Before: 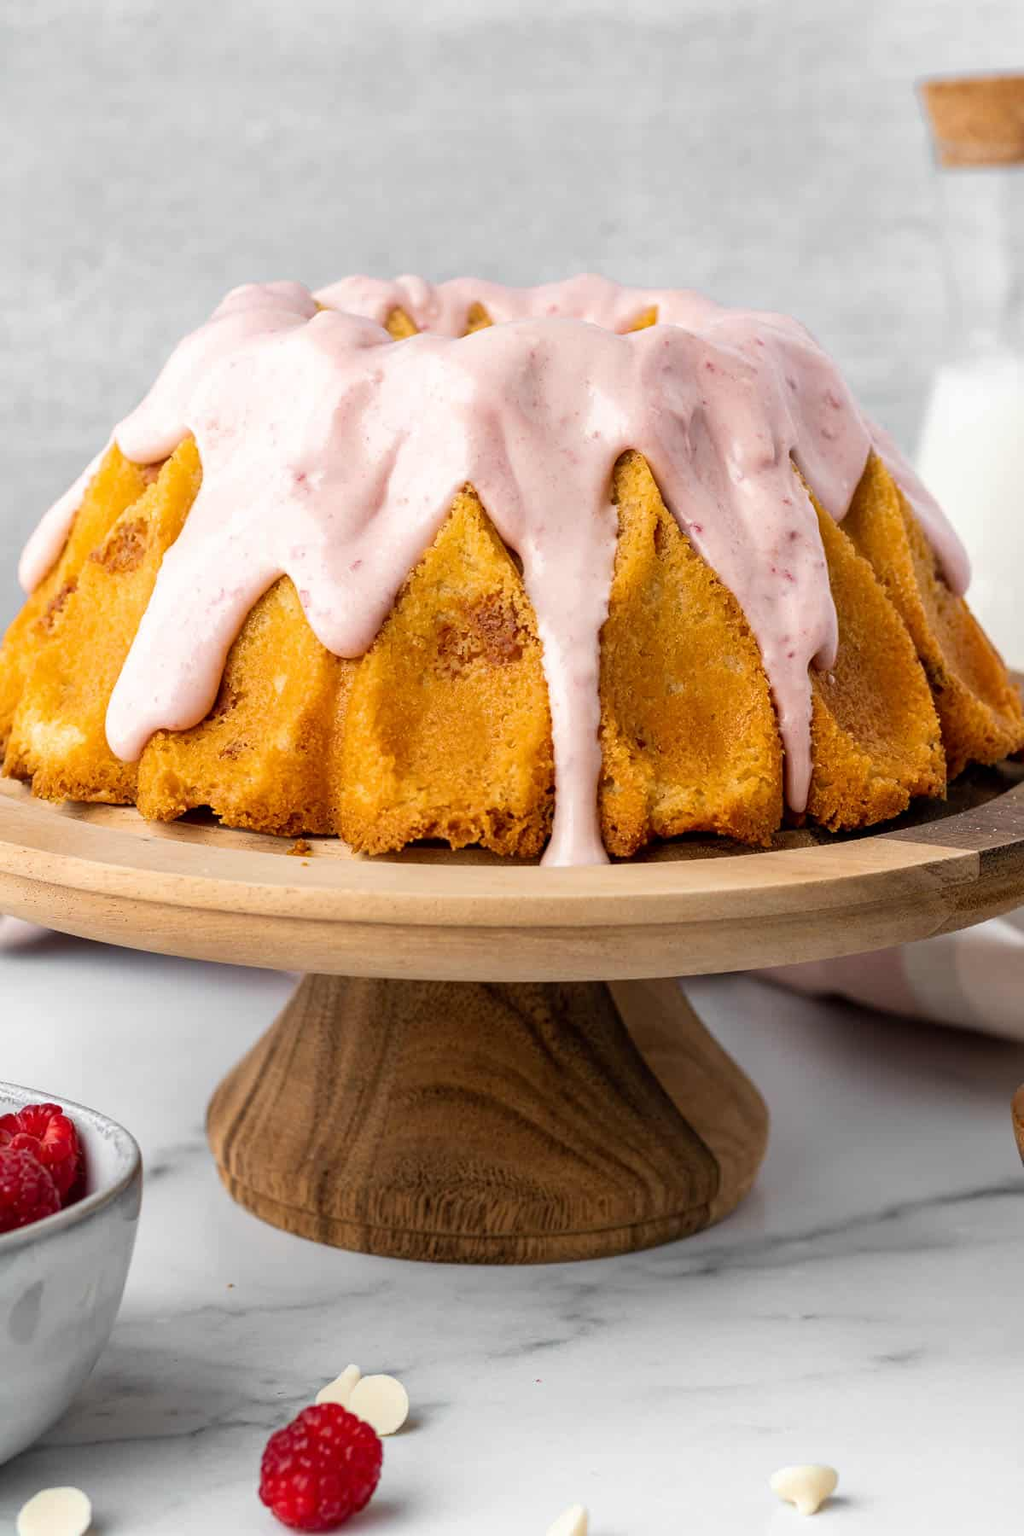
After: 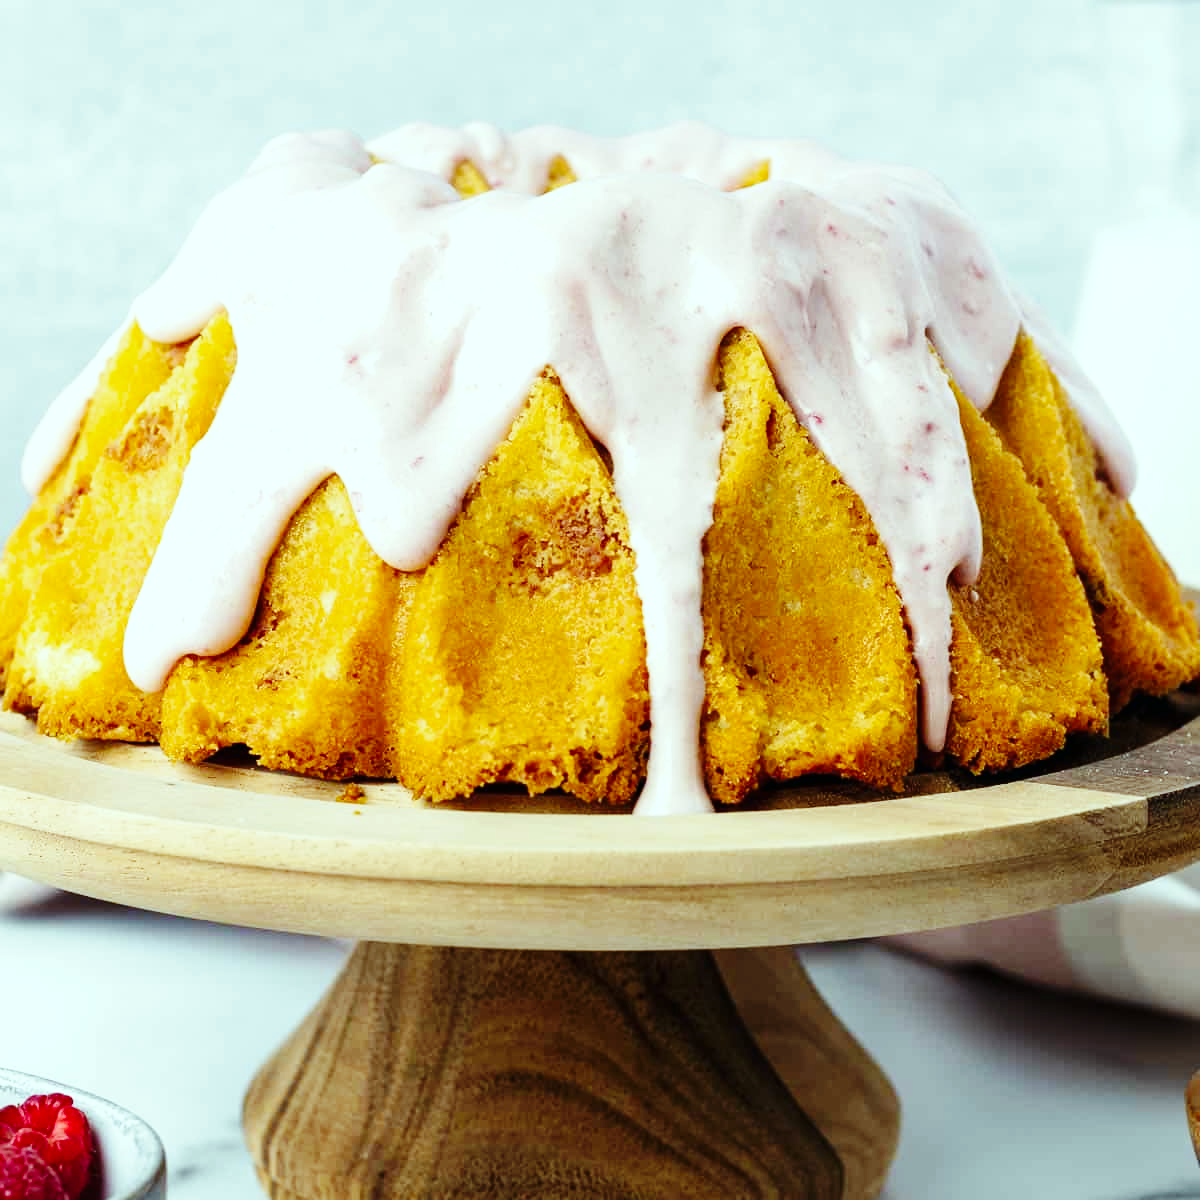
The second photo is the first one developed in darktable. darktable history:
base curve: curves: ch0 [(0, 0) (0.036, 0.025) (0.121, 0.166) (0.206, 0.329) (0.605, 0.79) (1, 1)], preserve colors none
crop: top 11.166%, bottom 22.168%
color balance: mode lift, gamma, gain (sRGB), lift [0.997, 0.979, 1.021, 1.011], gamma [1, 1.084, 0.916, 0.998], gain [1, 0.87, 1.13, 1.101], contrast 4.55%, contrast fulcrum 38.24%, output saturation 104.09%
